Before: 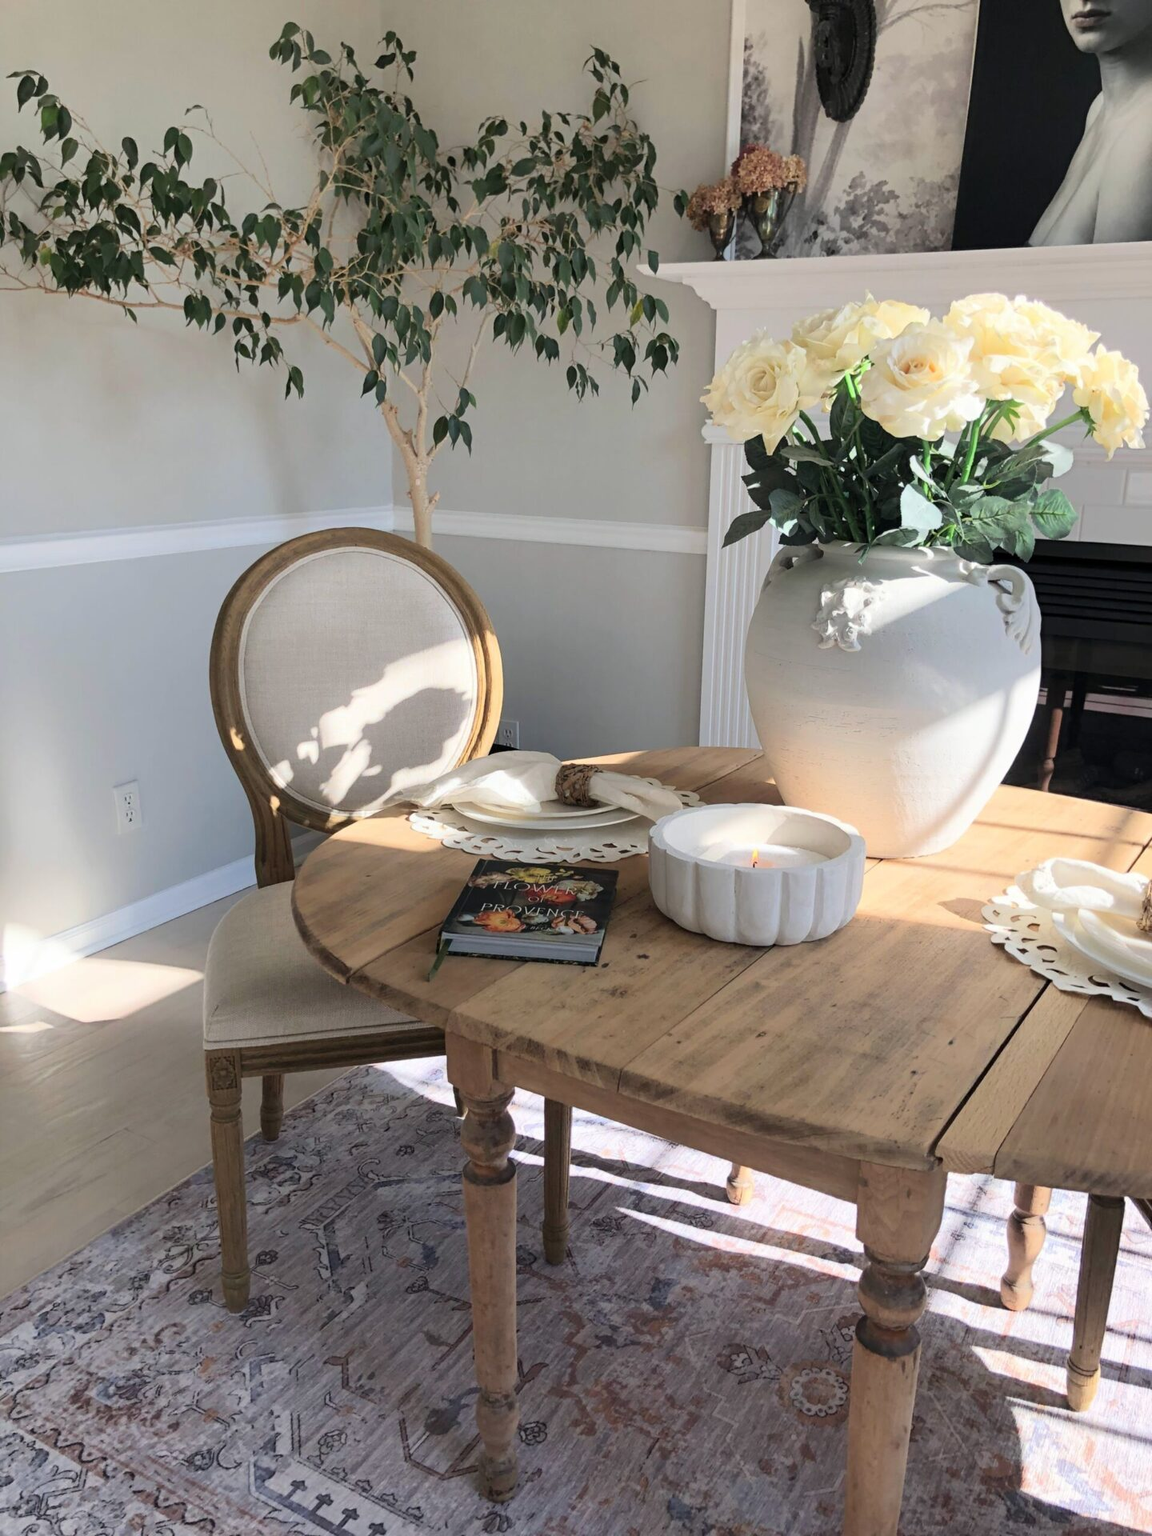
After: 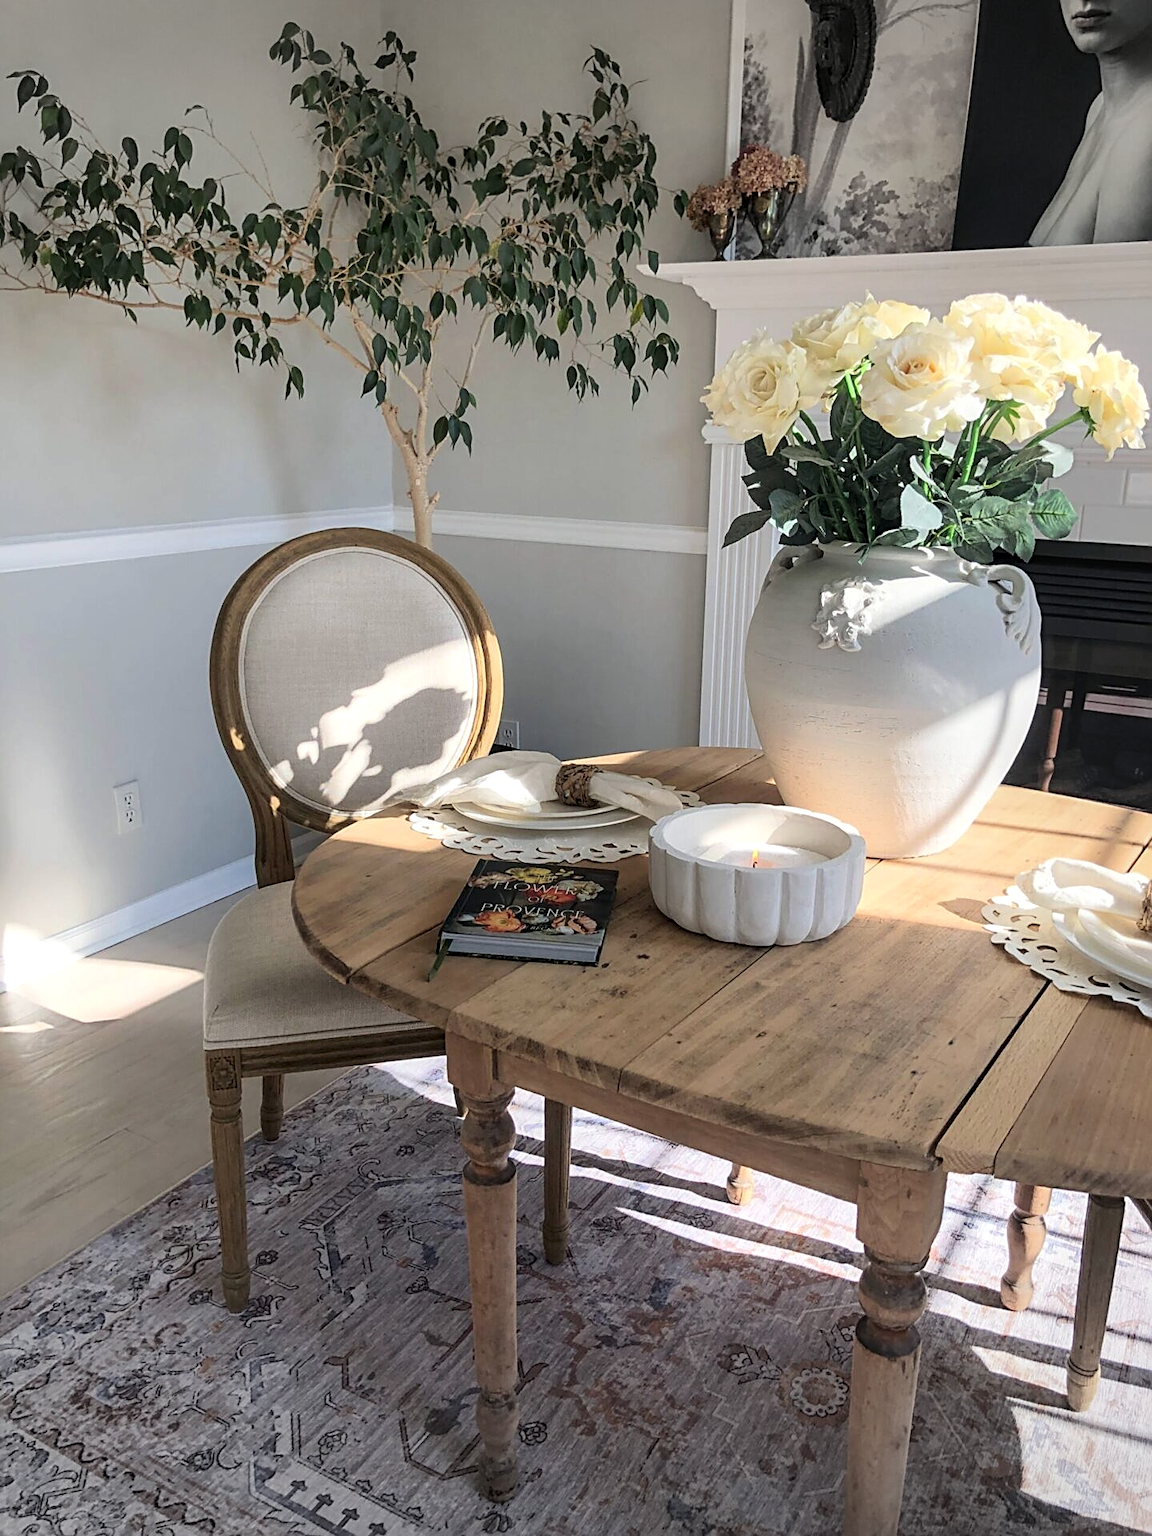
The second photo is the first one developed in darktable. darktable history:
local contrast: on, module defaults
sharpen: amount 0.6
vignetting: fall-off start 100%, brightness -0.282, width/height ratio 1.31
